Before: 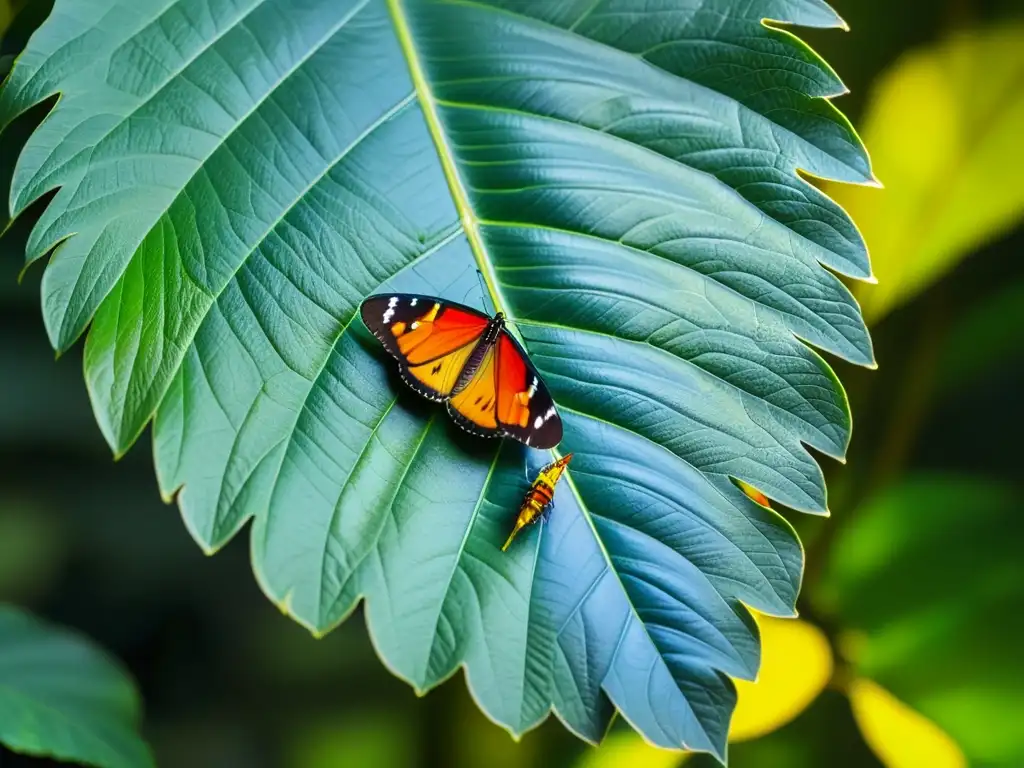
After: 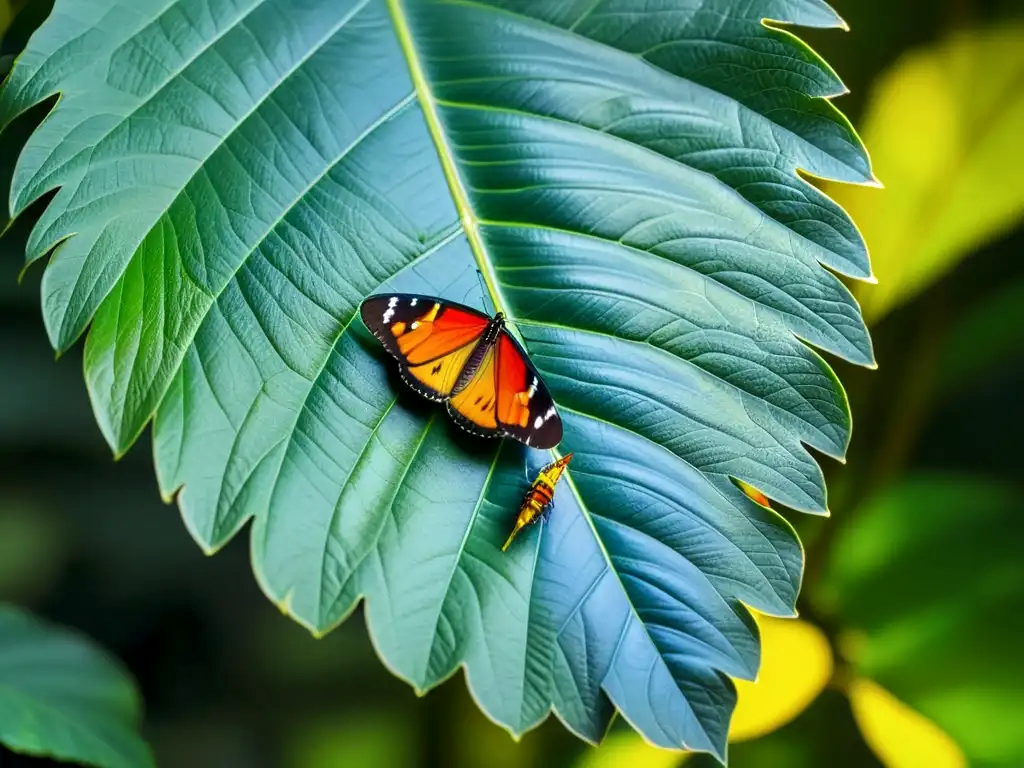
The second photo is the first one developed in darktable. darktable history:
local contrast: highlights 104%, shadows 102%, detail 120%, midtone range 0.2
